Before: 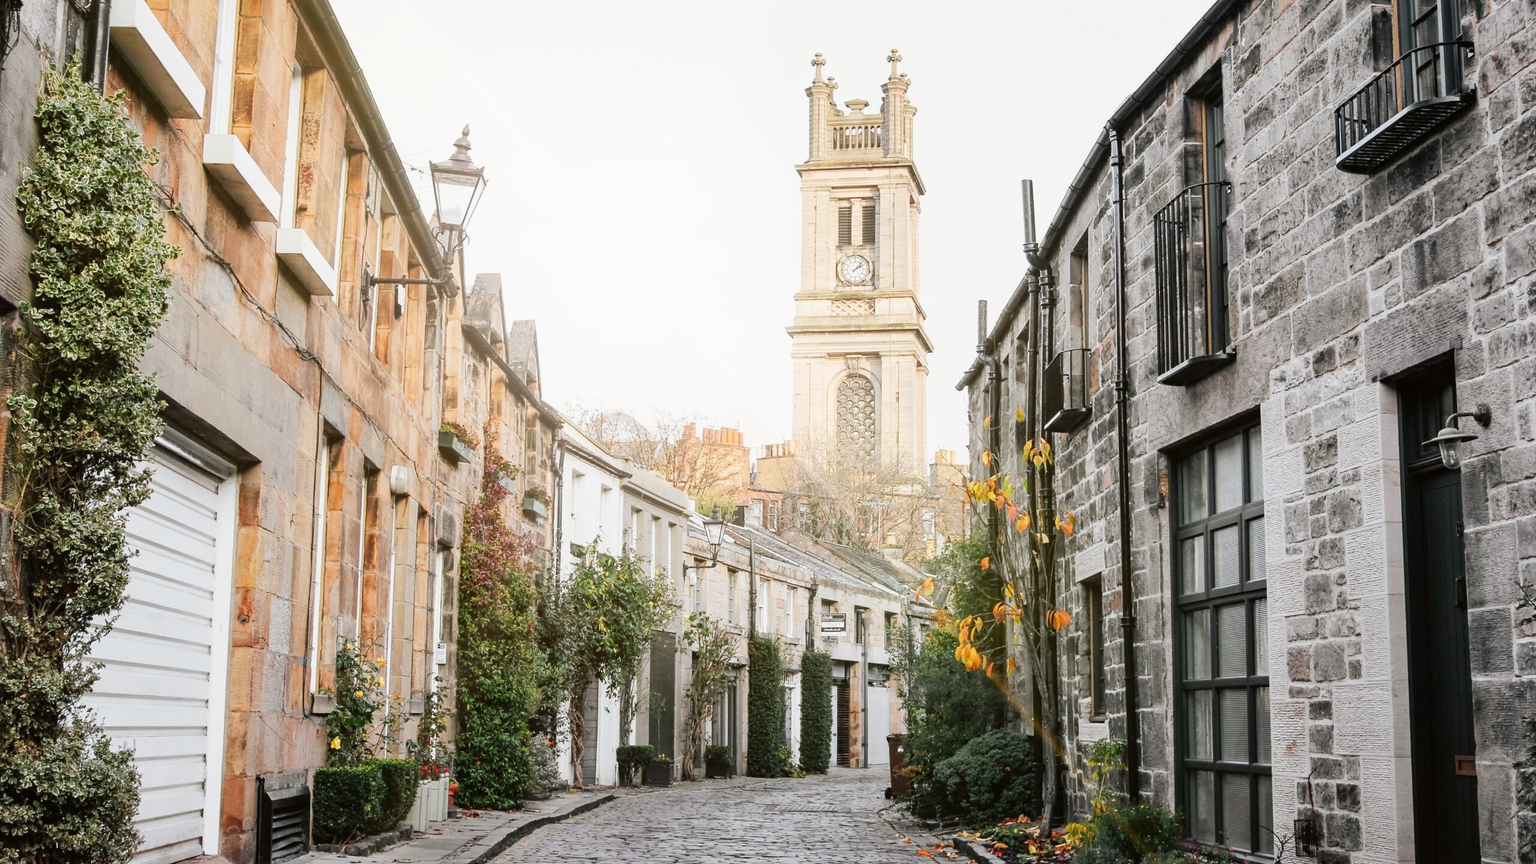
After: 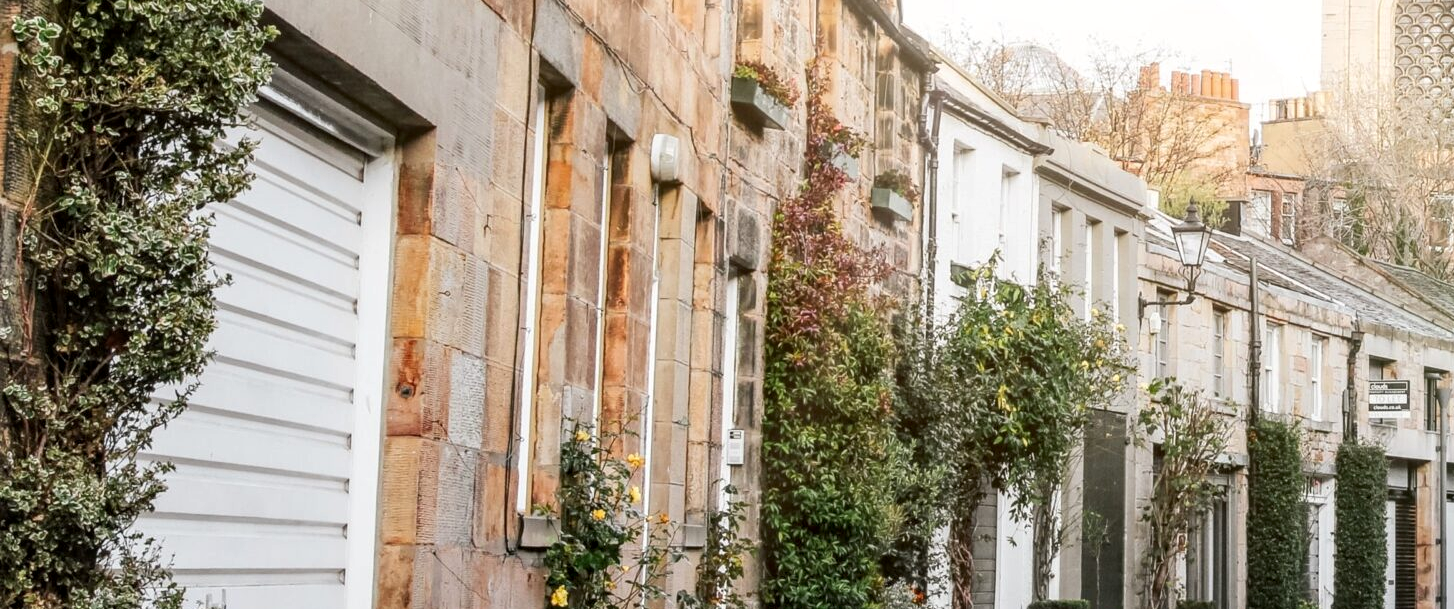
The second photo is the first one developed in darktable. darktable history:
crop: top 44.593%, right 43.177%, bottom 13.081%
local contrast: on, module defaults
exposure: black level correction 0.001, exposure 0.015 EV, compensate highlight preservation false
